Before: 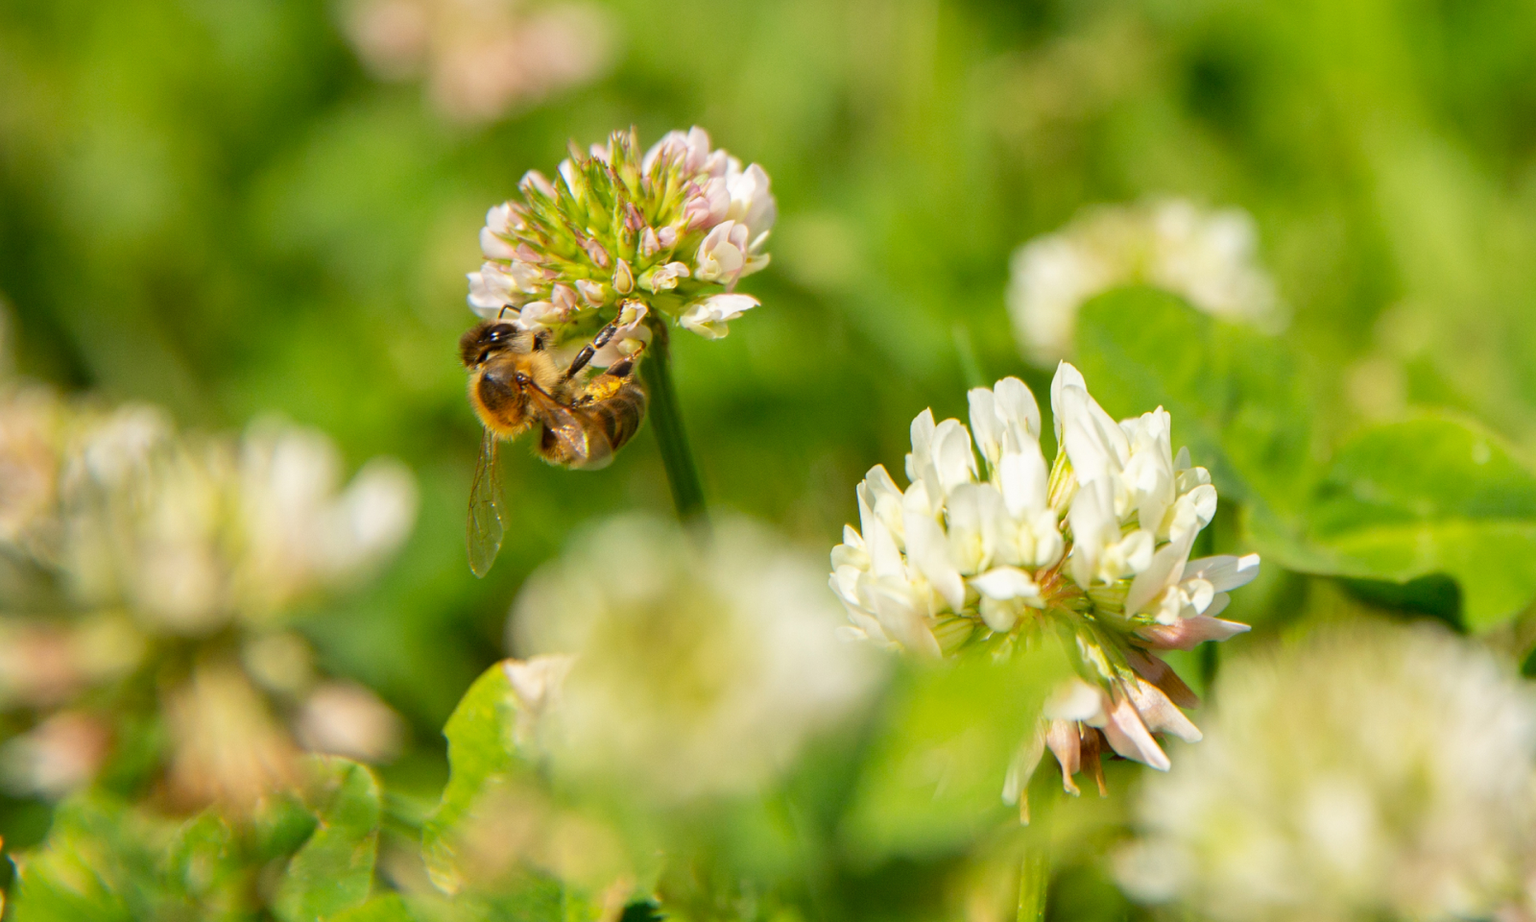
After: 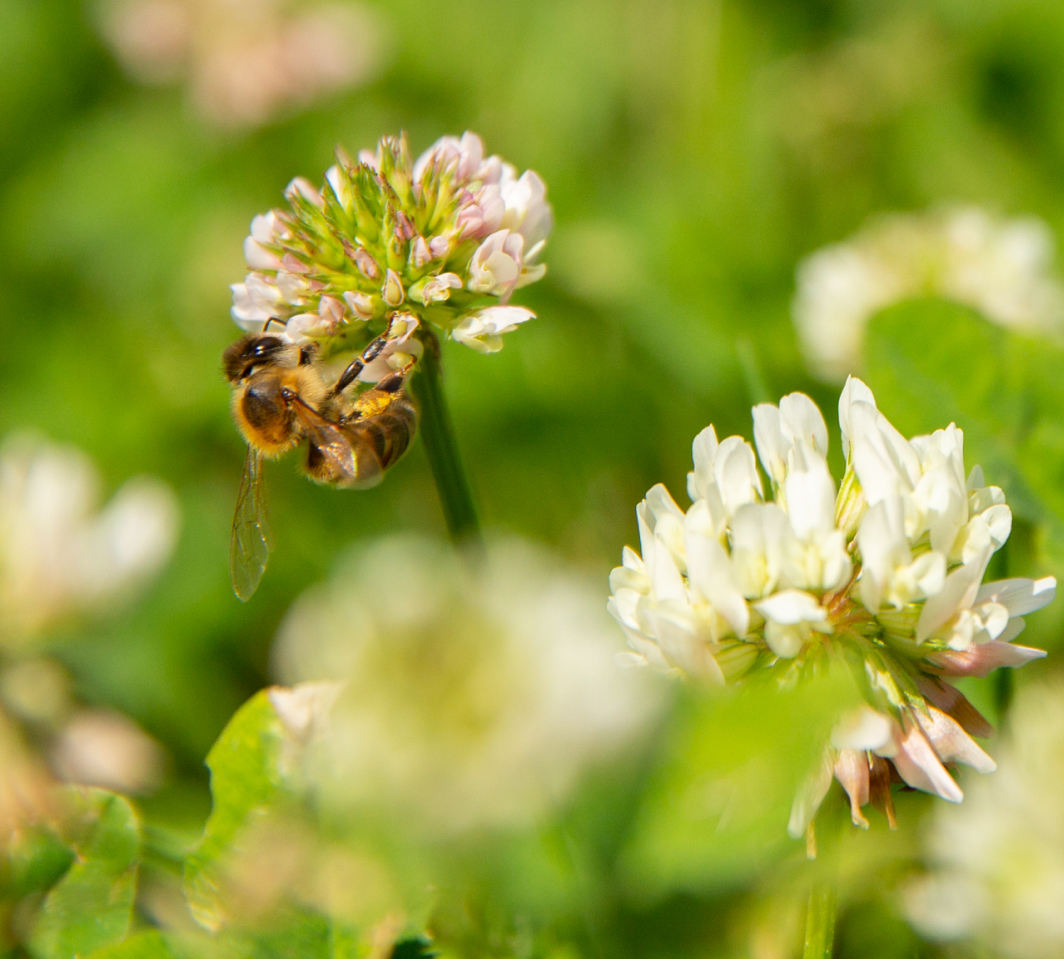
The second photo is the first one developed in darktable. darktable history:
crop and rotate: left 16.033%, right 17.422%
